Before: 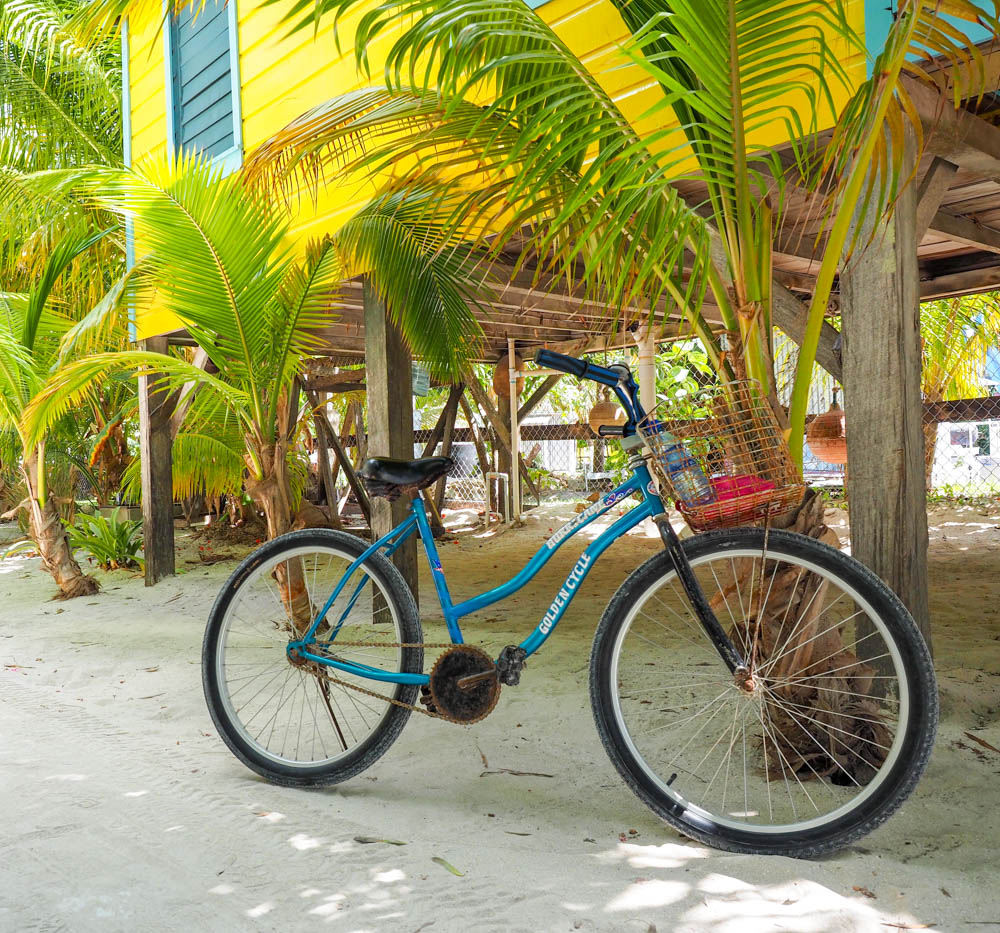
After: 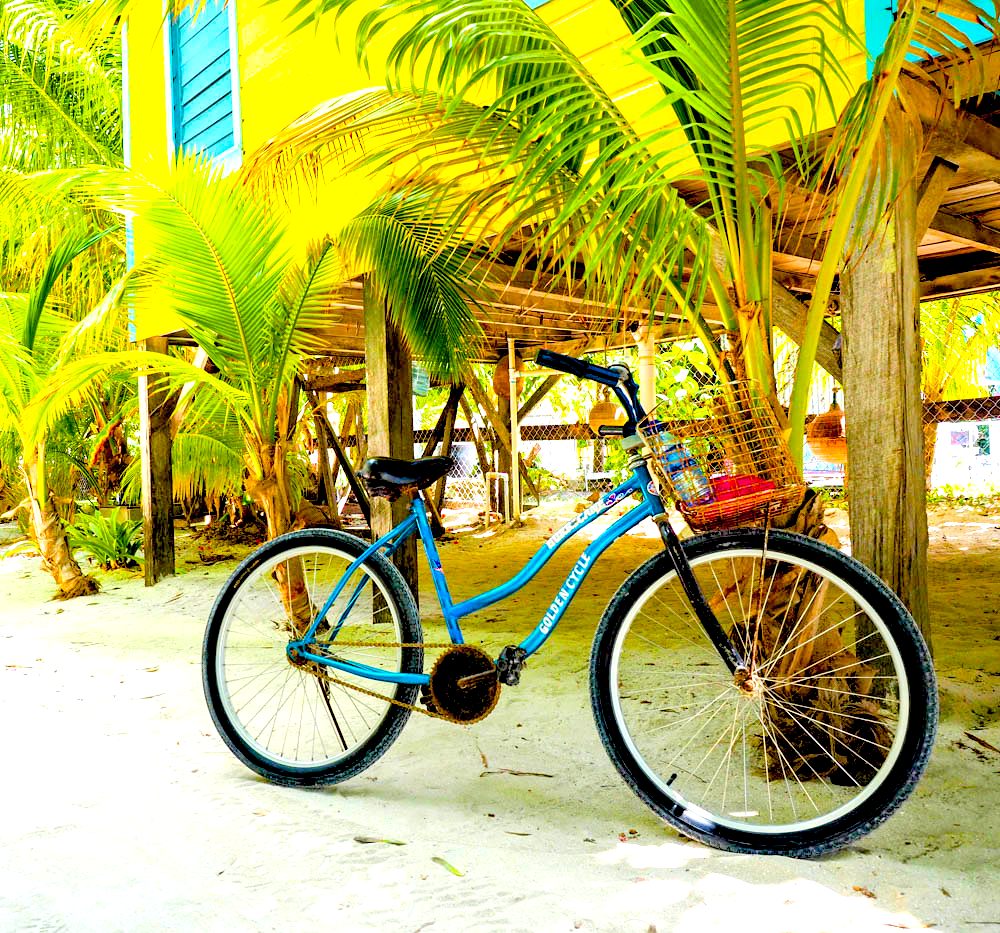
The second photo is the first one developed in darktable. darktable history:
color balance rgb: perceptual saturation grading › global saturation 34.697%, perceptual saturation grading › highlights -24.73%, perceptual saturation grading › shadows 50.105%, global vibrance 50.323%
contrast brightness saturation: contrast 0.053, brightness 0.065, saturation 0.011
exposure: black level correction 0.034, exposure 0.907 EV, compensate highlight preservation false
